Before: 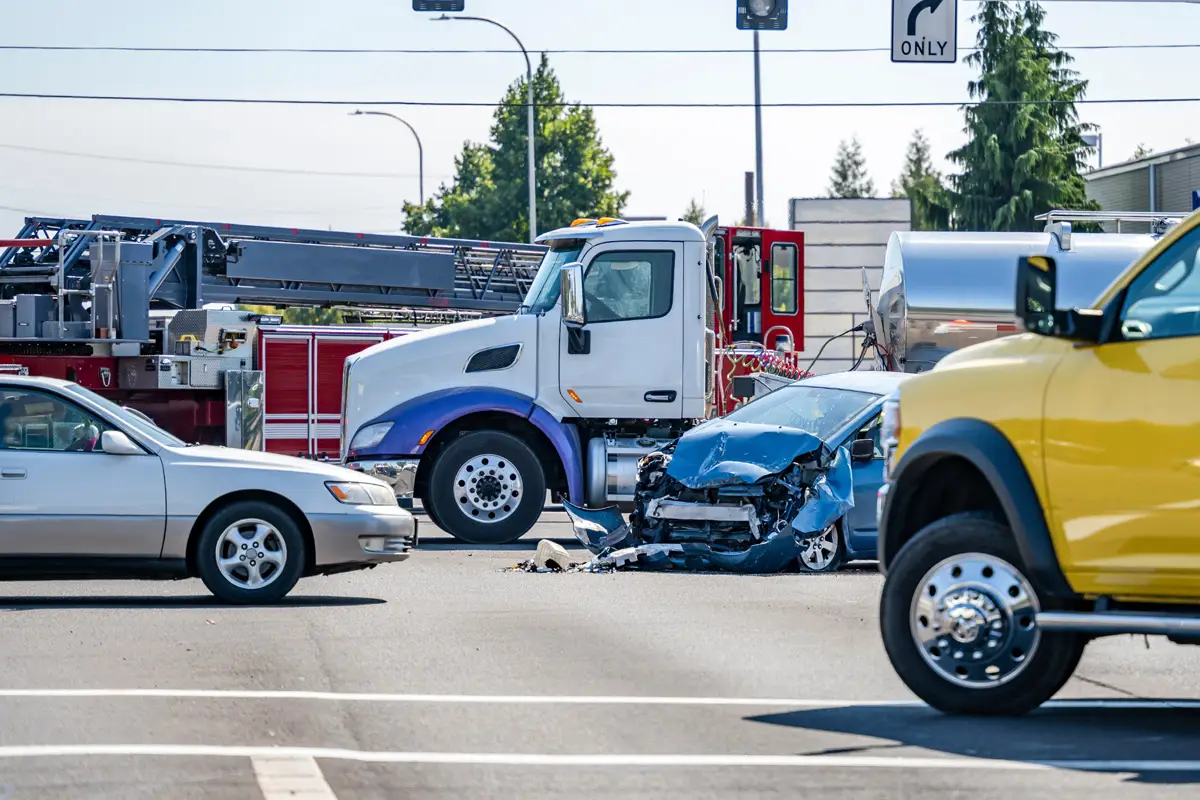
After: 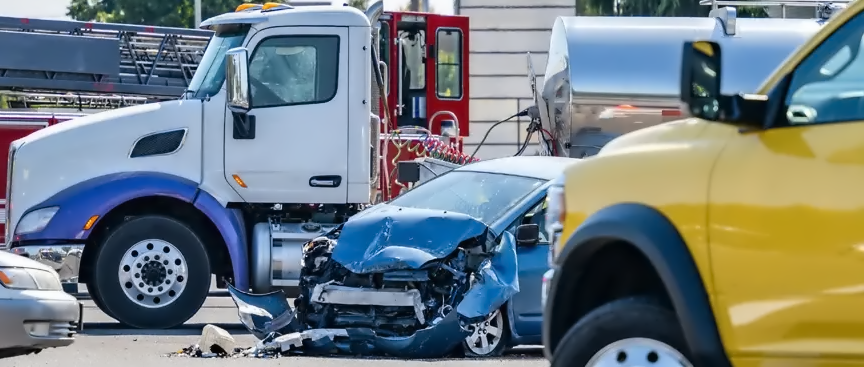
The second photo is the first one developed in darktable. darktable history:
crop and rotate: left 27.938%, top 27.046%, bottom 27.046%
contrast equalizer: octaves 7, y [[0.5 ×6], [0.5 ×6], [0.5 ×6], [0, 0.033, 0.067, 0.1, 0.133, 0.167], [0, 0.05, 0.1, 0.15, 0.2, 0.25]]
